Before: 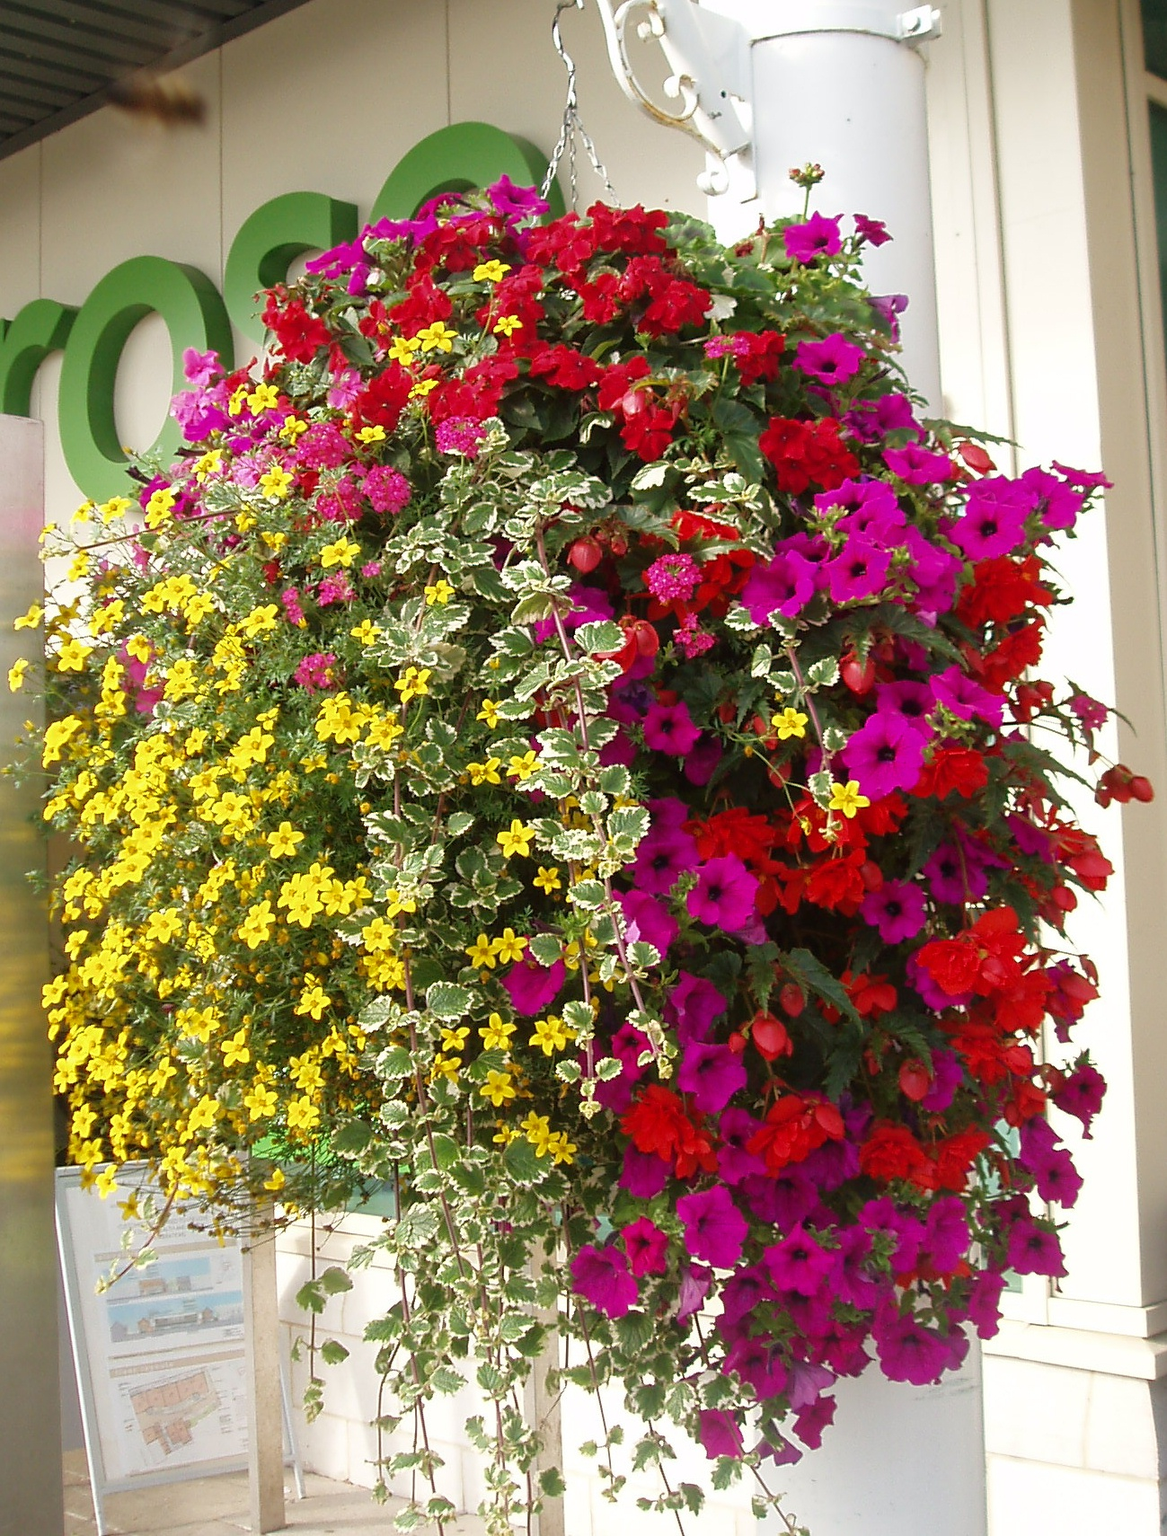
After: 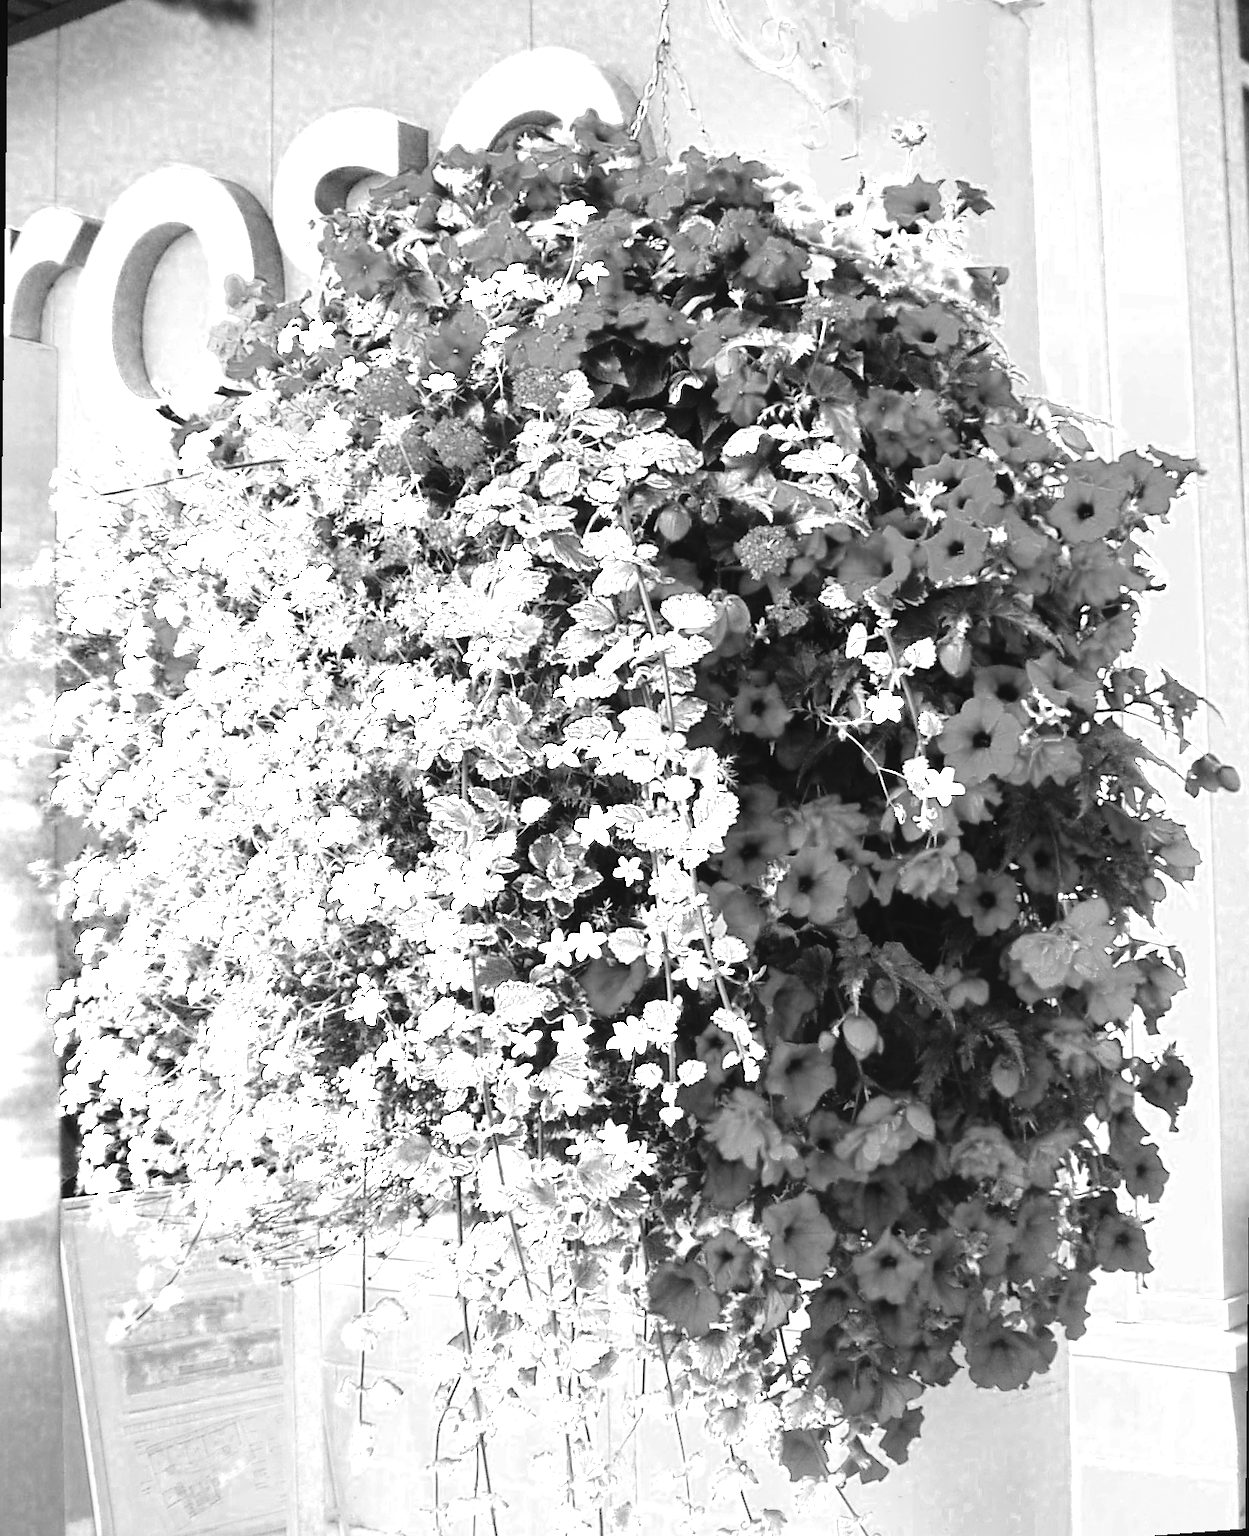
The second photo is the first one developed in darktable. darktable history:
tone curve: curves: ch0 [(0, 0.037) (0.045, 0.055) (0.155, 0.138) (0.29, 0.325) (0.428, 0.513) (0.604, 0.71) (0.824, 0.882) (1, 0.965)]; ch1 [(0, 0) (0.339, 0.334) (0.445, 0.419) (0.476, 0.454) (0.498, 0.498) (0.53, 0.515) (0.557, 0.556) (0.609, 0.649) (0.716, 0.746) (1, 1)]; ch2 [(0, 0) (0.327, 0.318) (0.417, 0.426) (0.46, 0.453) (0.502, 0.5) (0.526, 0.52) (0.554, 0.541) (0.626, 0.65) (0.749, 0.746) (1, 1)], color space Lab, independent channels, preserve colors none
color zones: curves: ch0 [(0, 0.554) (0.146, 0.662) (0.293, 0.86) (0.503, 0.774) (0.637, 0.106) (0.74, 0.072) (0.866, 0.488) (0.998, 0.569)]; ch1 [(0, 0) (0.143, 0) (0.286, 0) (0.429, 0) (0.571, 0) (0.714, 0) (0.857, 0)]
rotate and perspective: rotation 0.679°, lens shift (horizontal) 0.136, crop left 0.009, crop right 0.991, crop top 0.078, crop bottom 0.95
